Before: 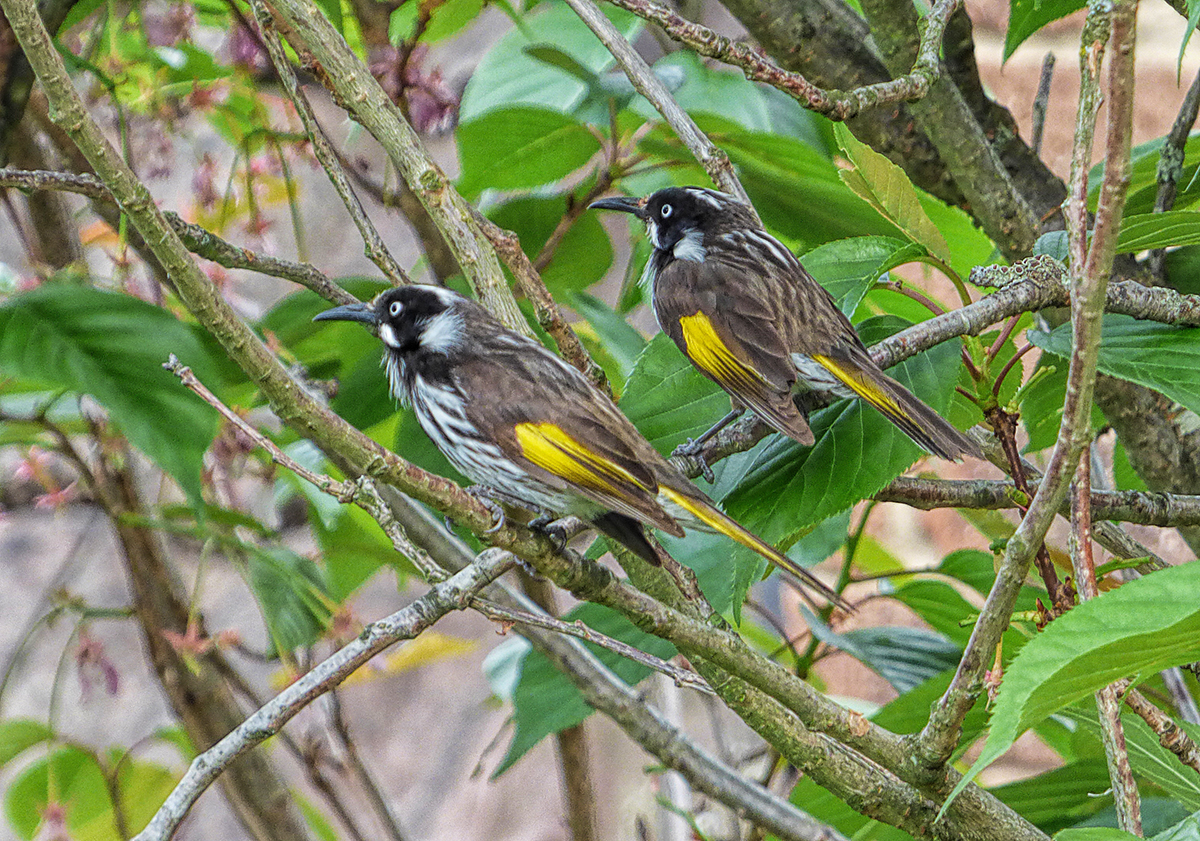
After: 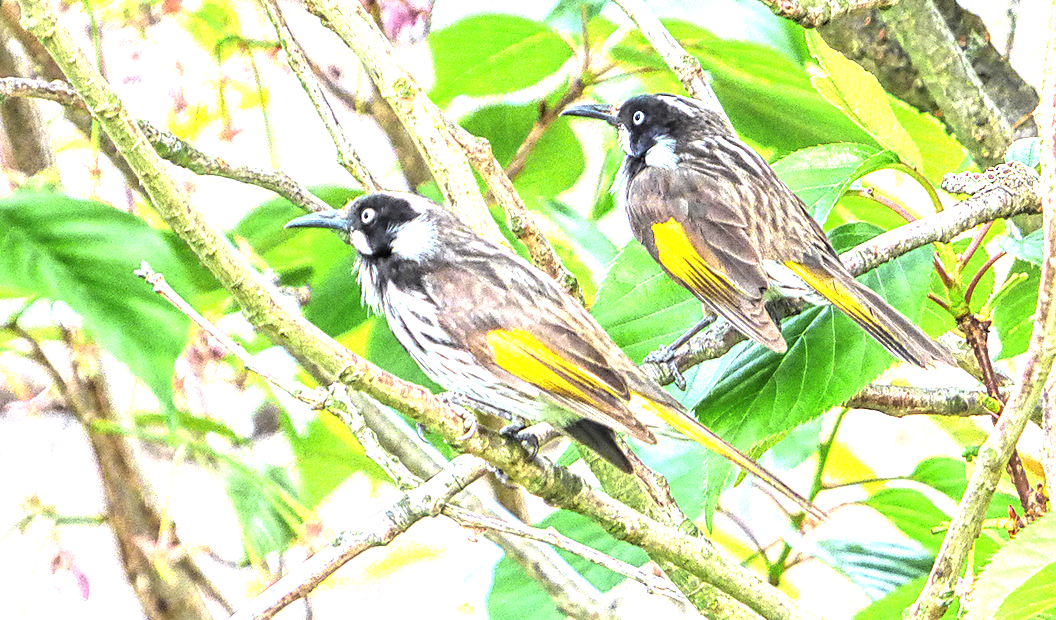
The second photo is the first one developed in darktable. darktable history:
exposure: black level correction 0, exposure 2.151 EV, compensate exposure bias true, compensate highlight preservation false
crop and rotate: left 2.413%, top 11.2%, right 9.571%, bottom 15.027%
